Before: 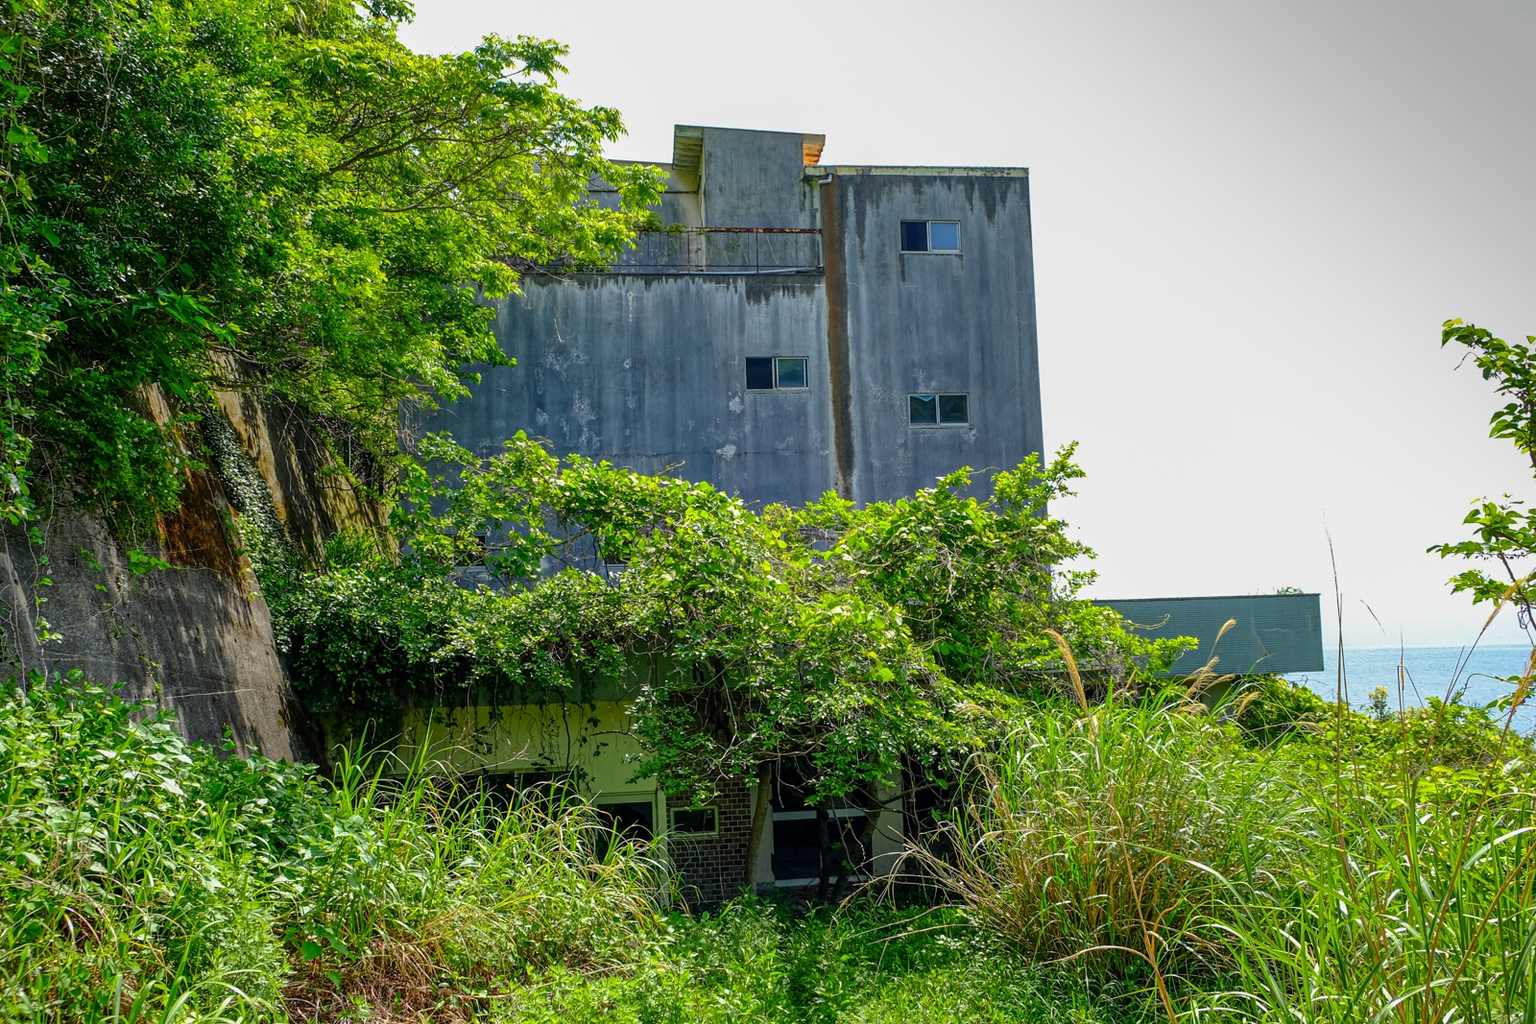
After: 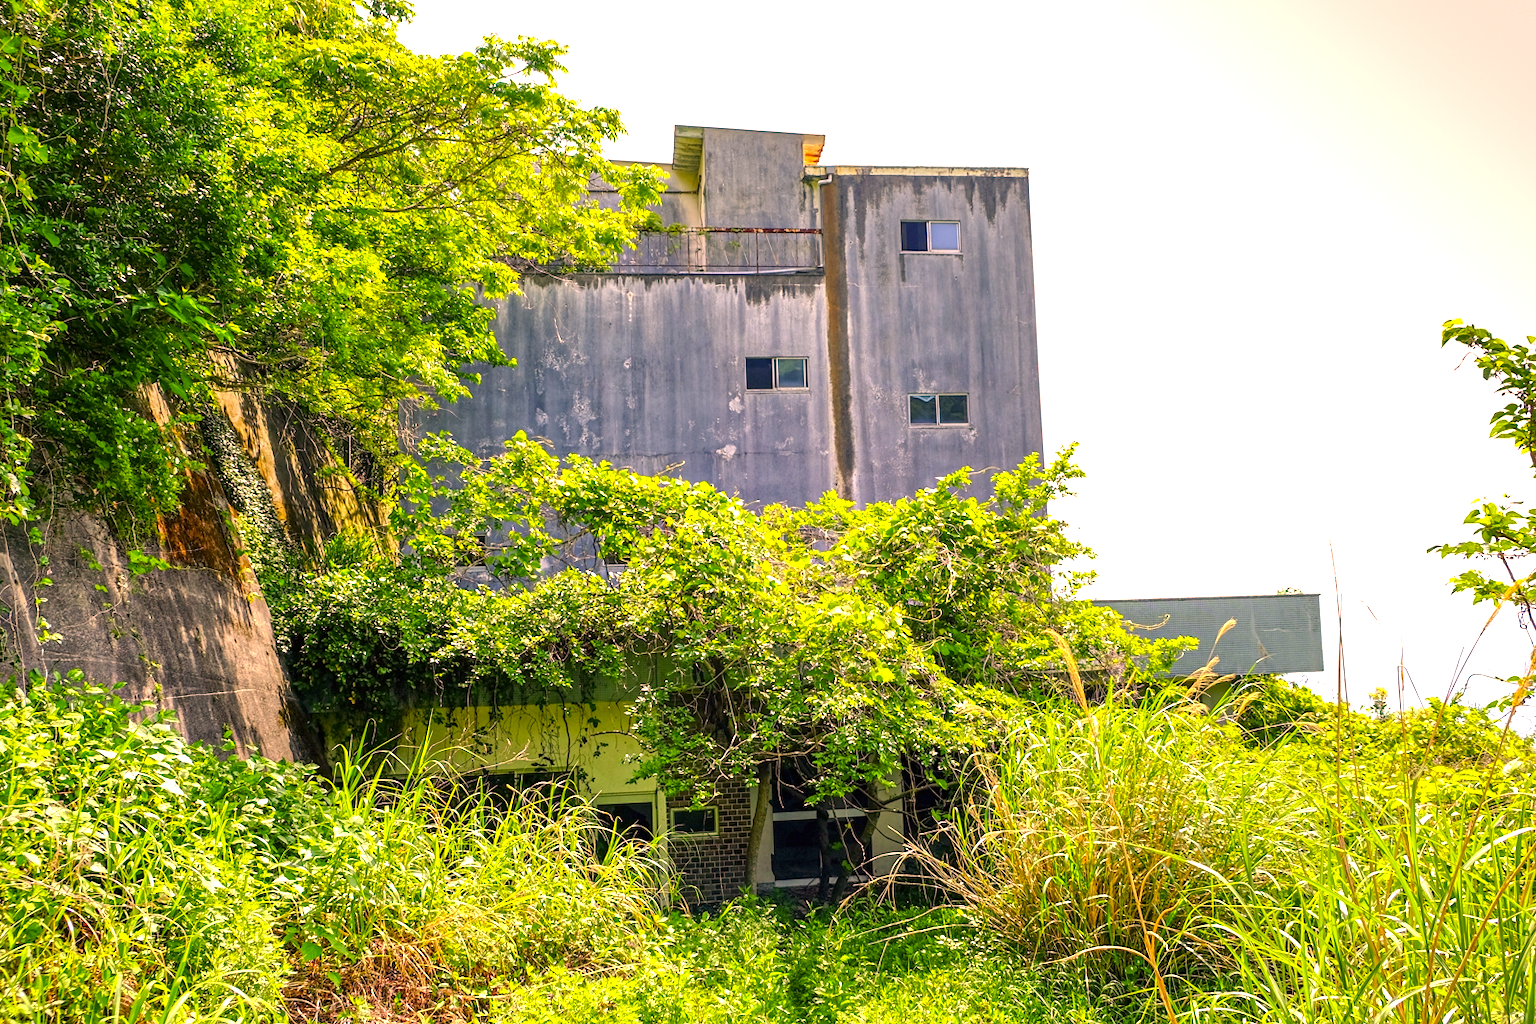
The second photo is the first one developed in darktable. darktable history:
color correction: highlights a* 21.16, highlights b* 19.61
exposure: black level correction 0, exposure 1.2 EV, compensate highlight preservation false
